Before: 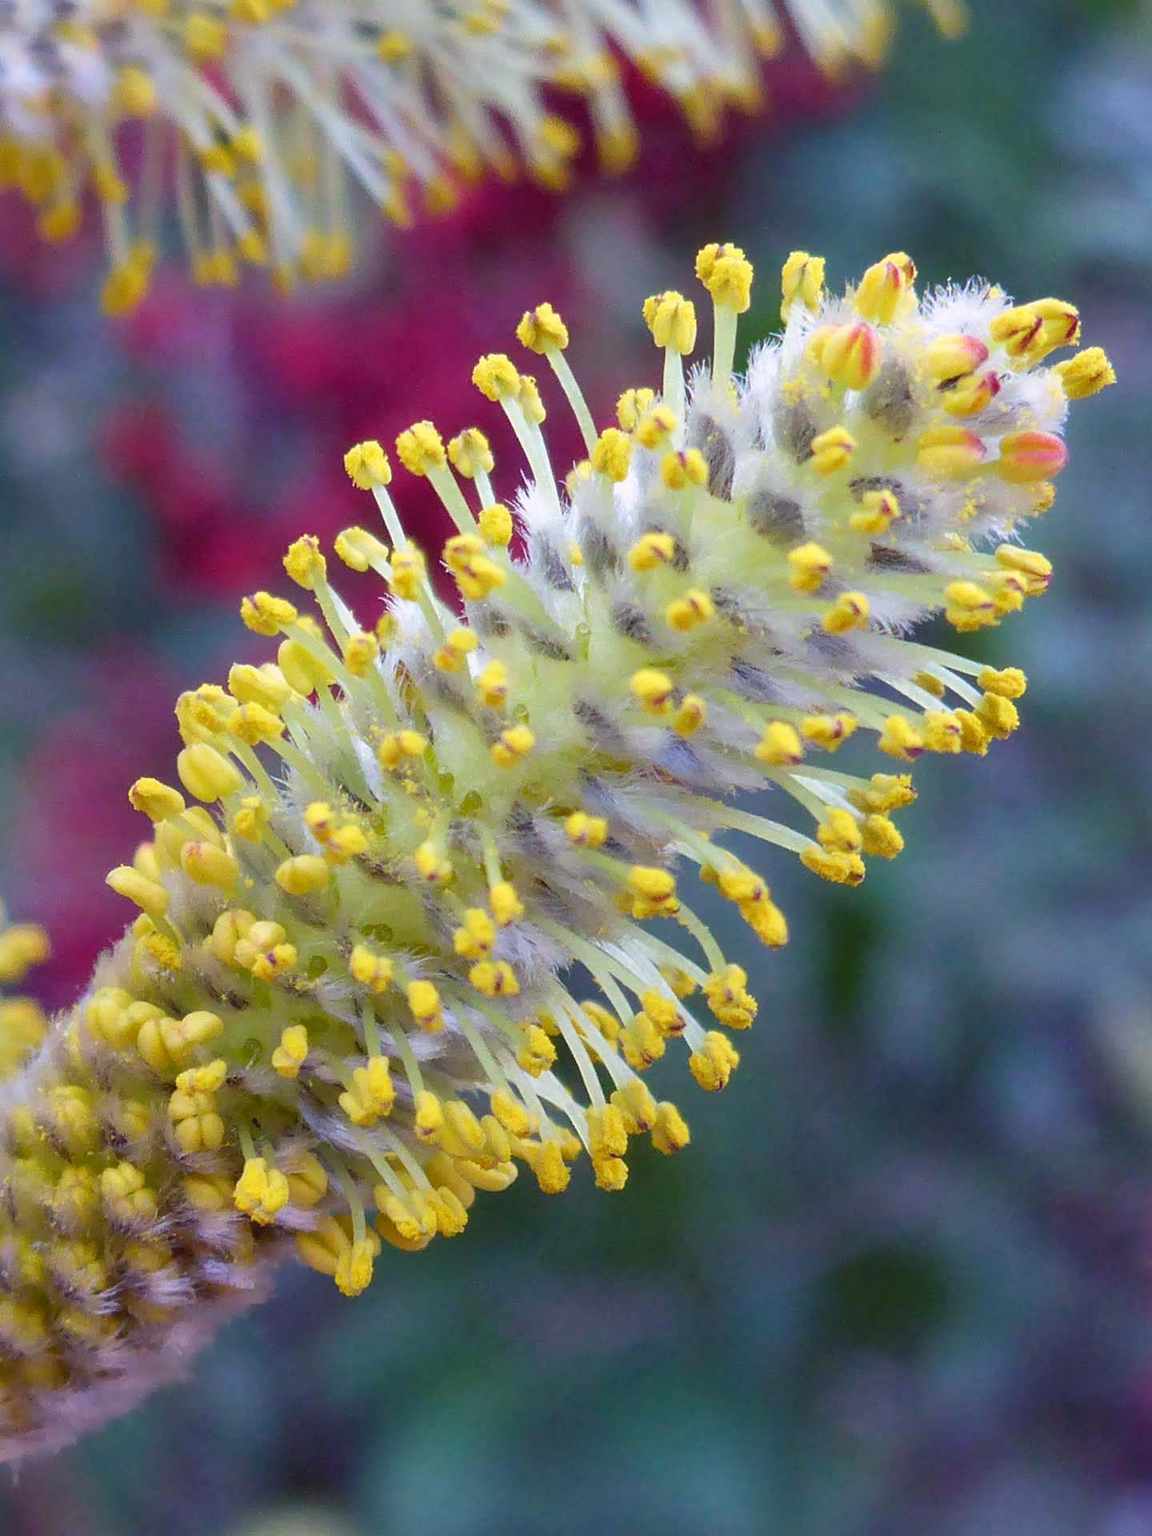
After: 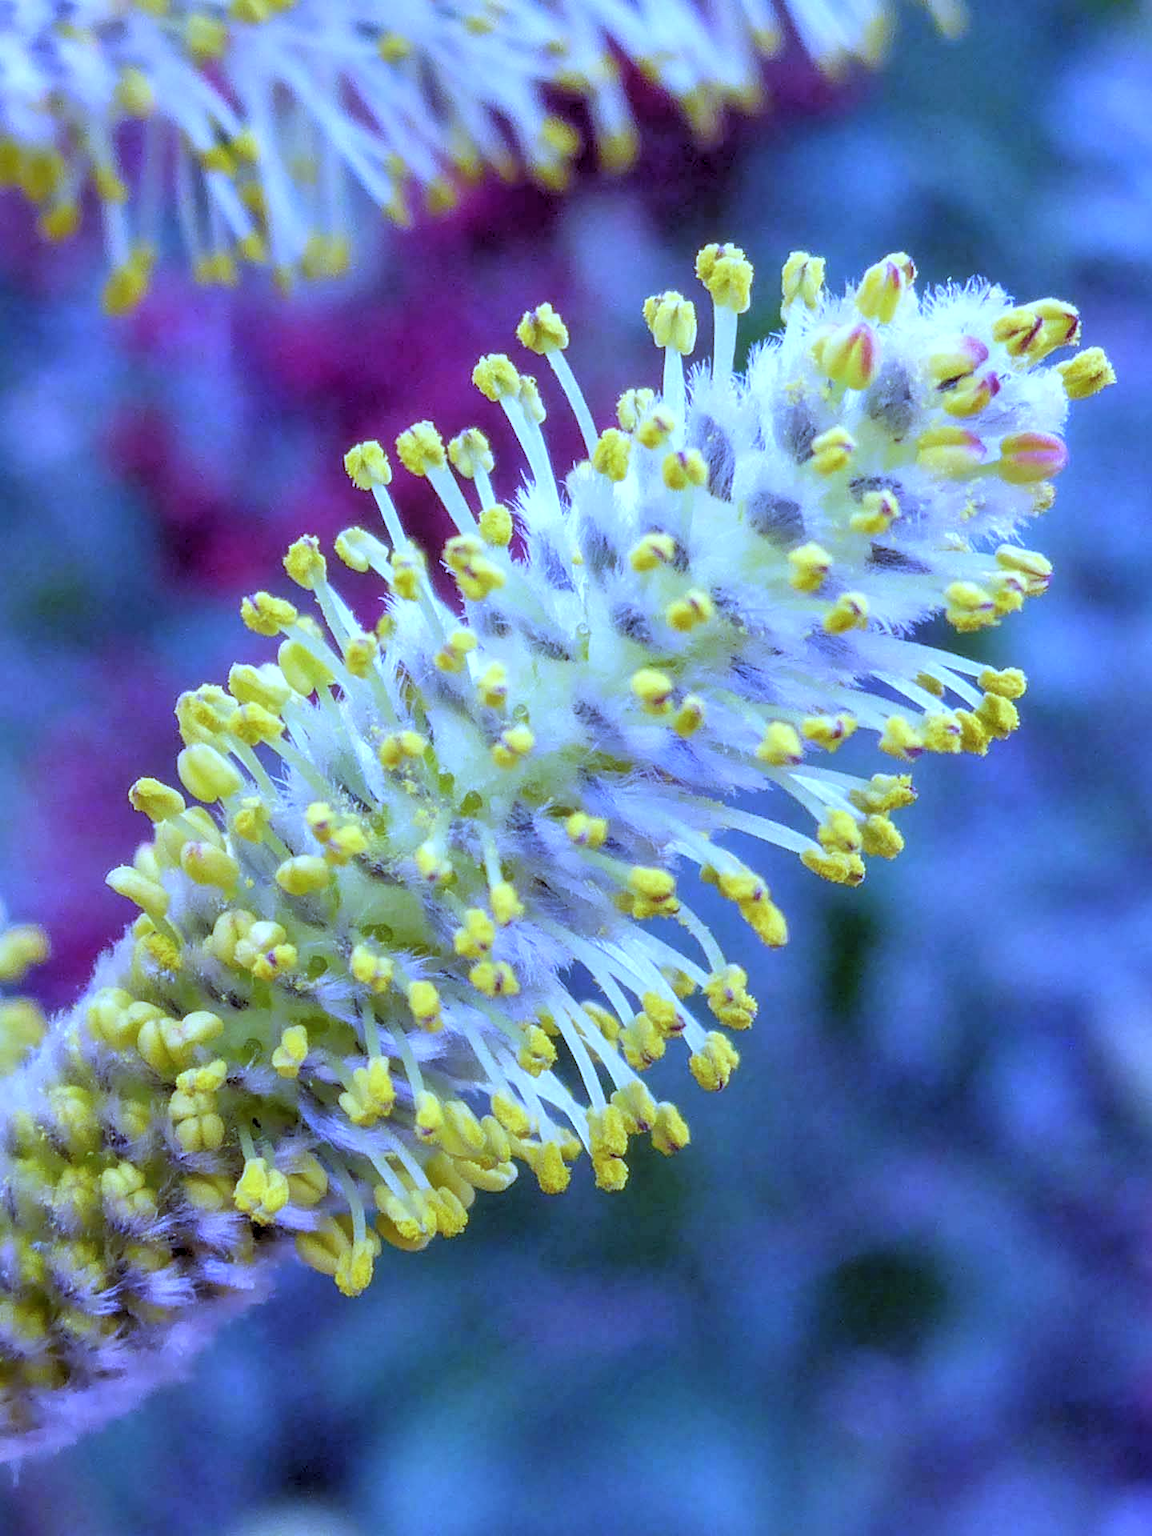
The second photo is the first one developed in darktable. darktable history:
rgb levels: levels [[0.013, 0.434, 0.89], [0, 0.5, 1], [0, 0.5, 1]]
local contrast: on, module defaults
white balance: red 0.766, blue 1.537
haze removal: strength -0.1, adaptive false
